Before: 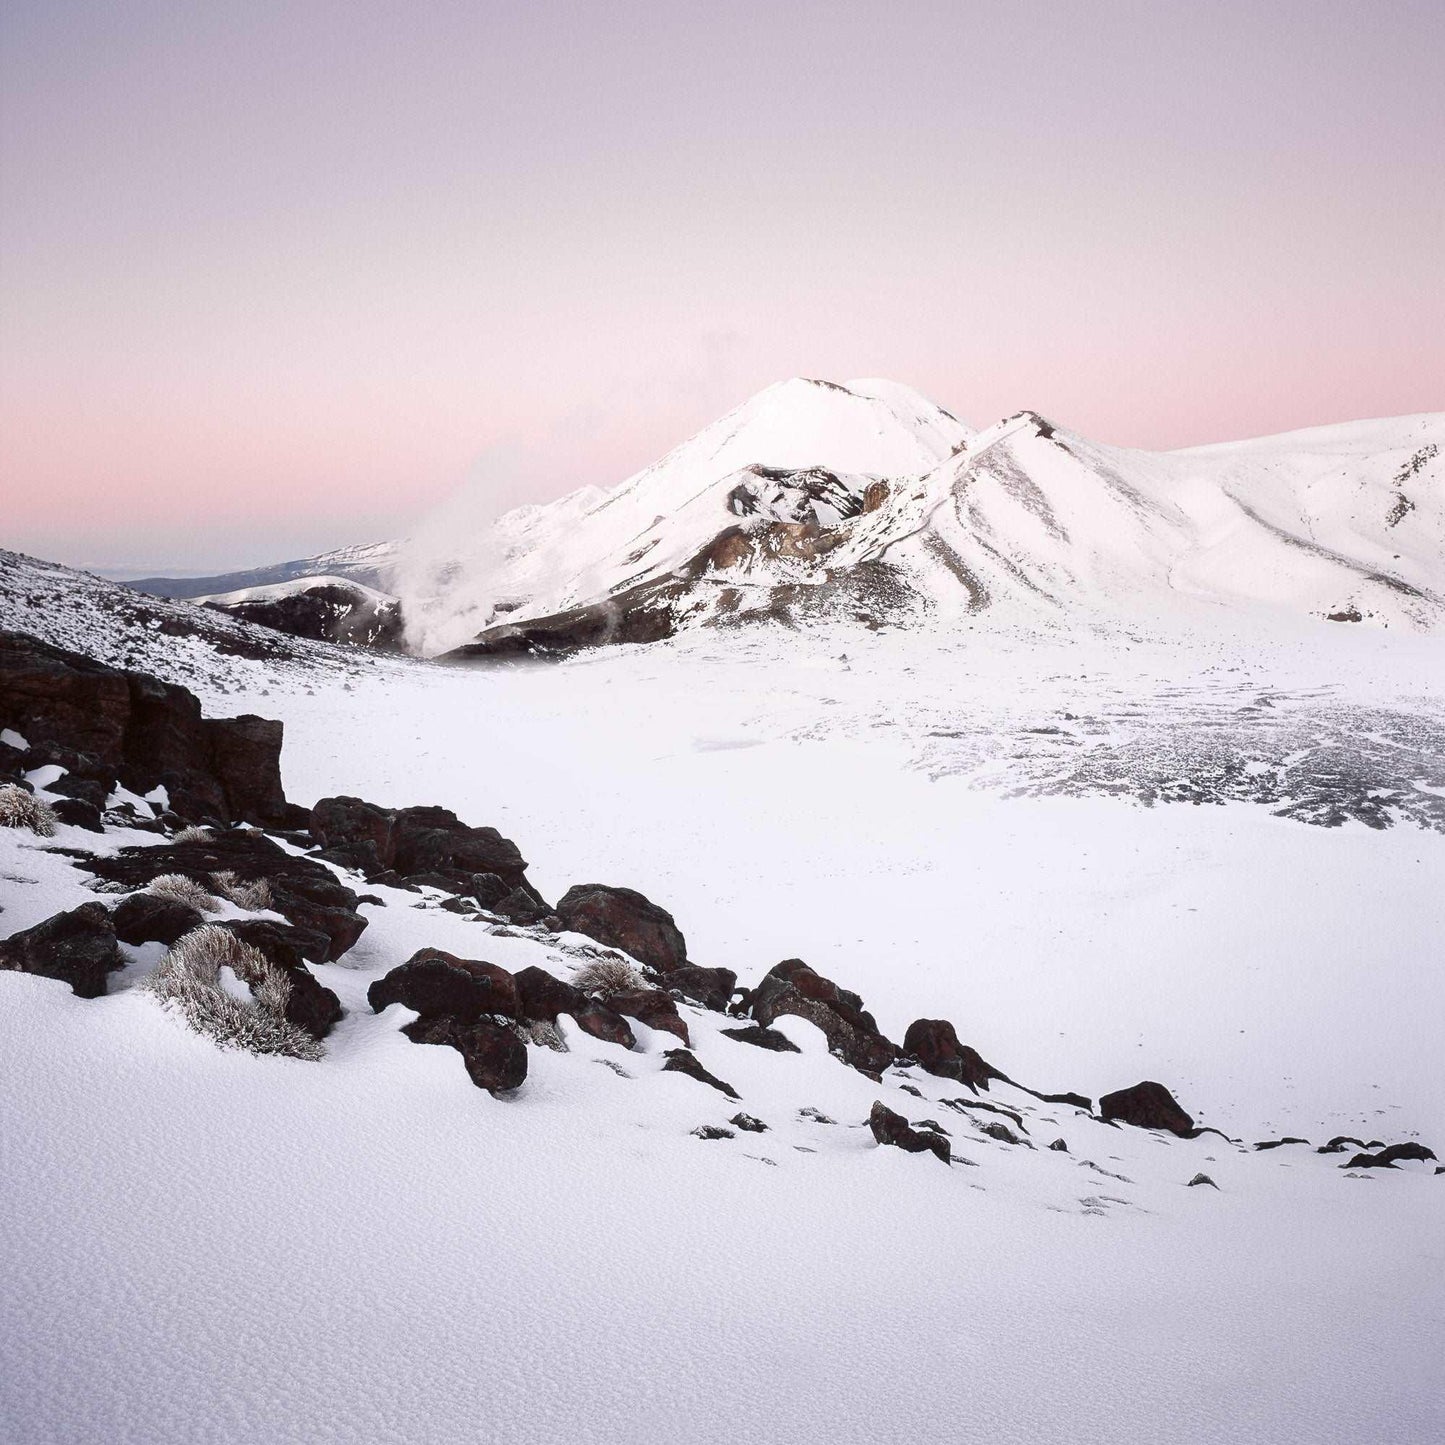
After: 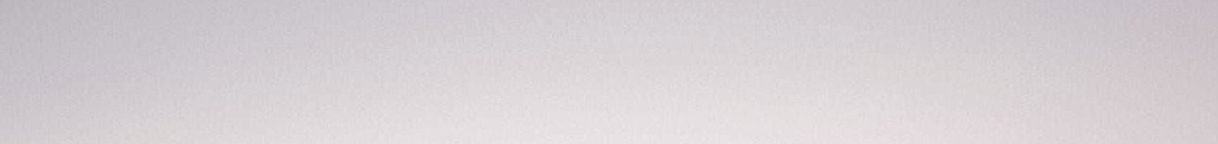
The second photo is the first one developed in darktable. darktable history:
crop and rotate: left 9.644%, top 9.491%, right 6.021%, bottom 80.509%
color correction: saturation 0.5
